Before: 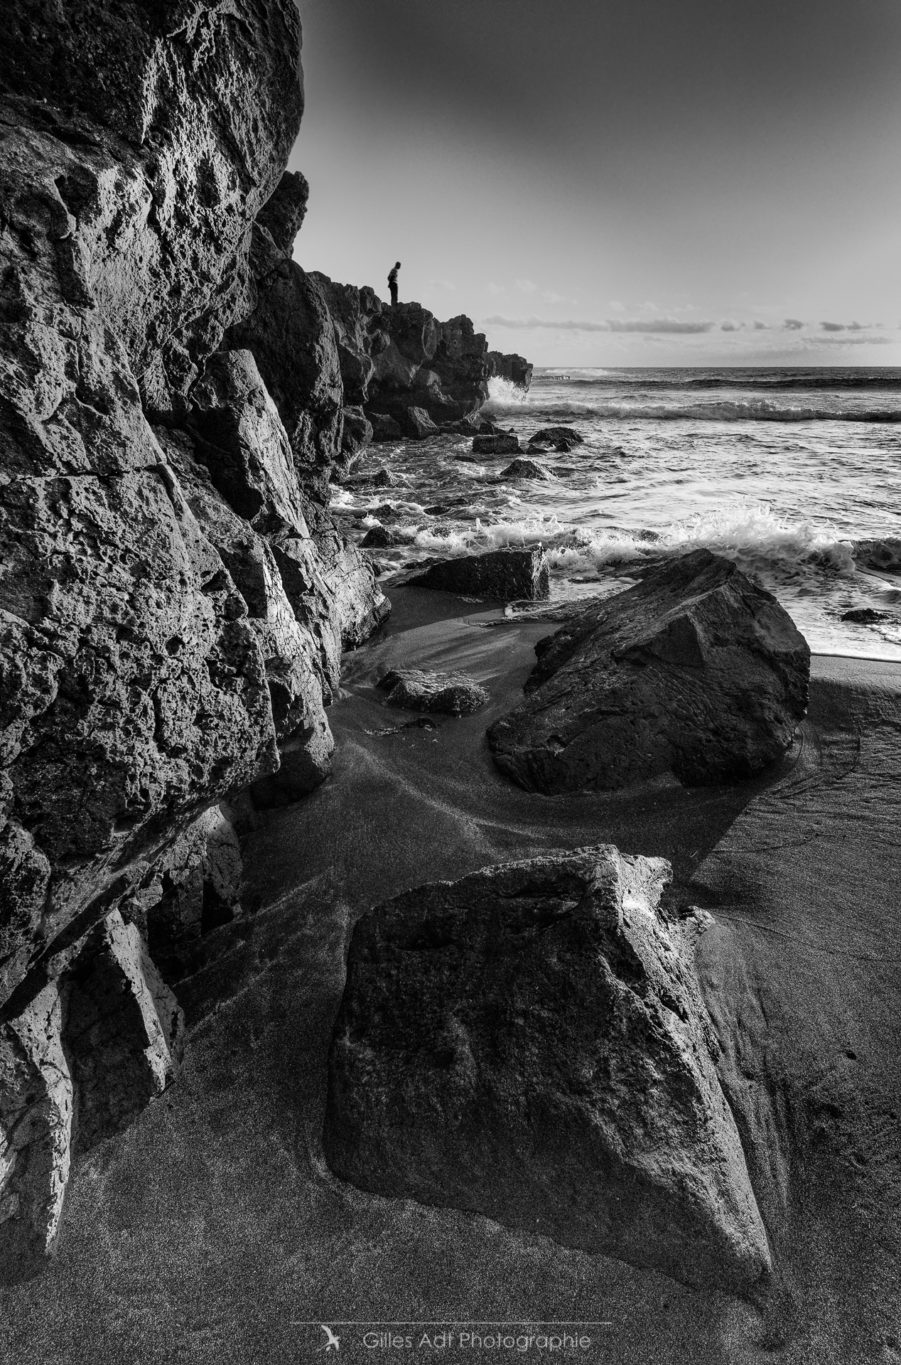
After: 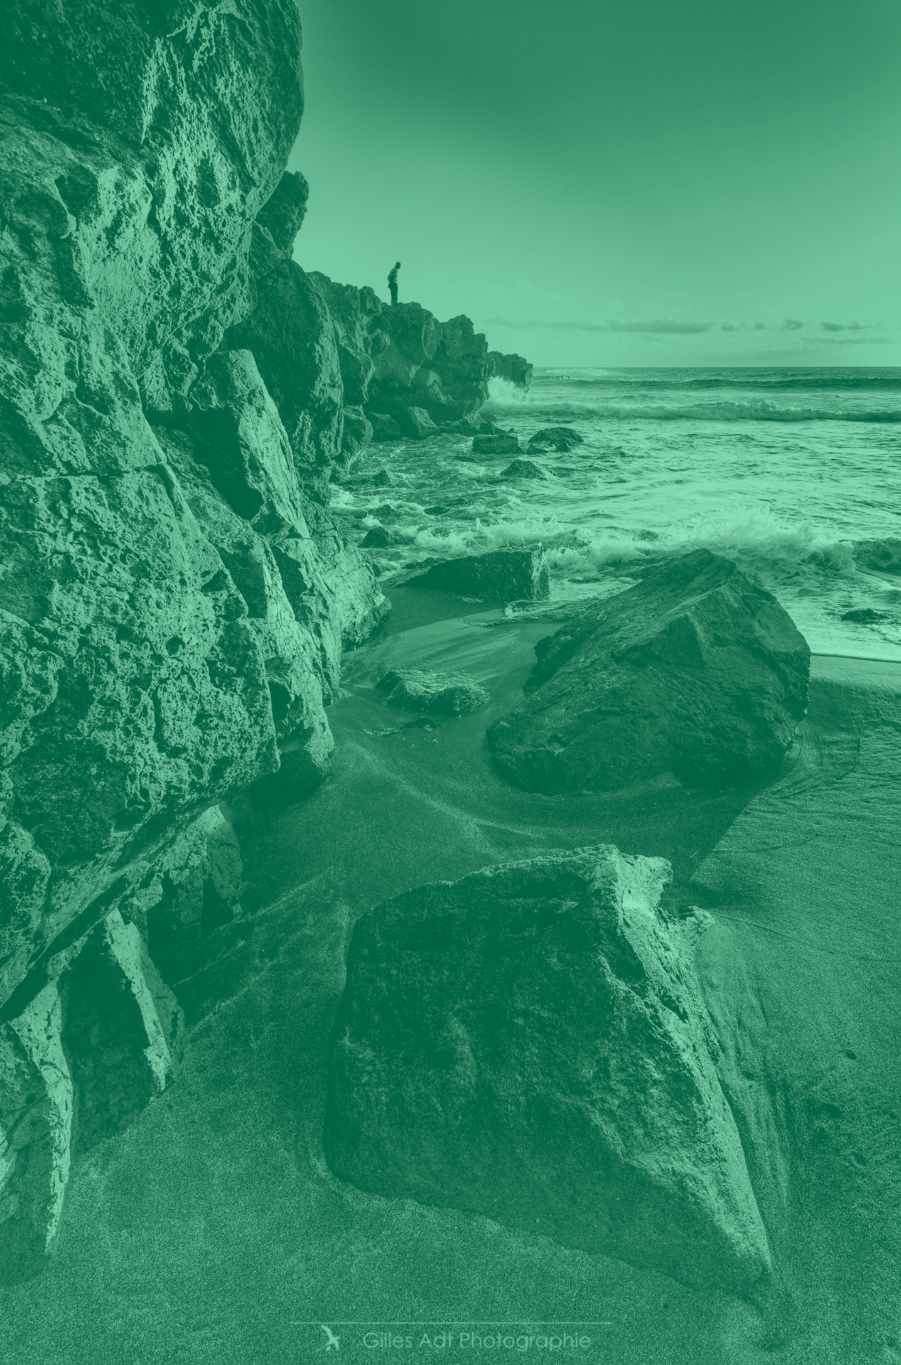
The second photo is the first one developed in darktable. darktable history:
colorize: hue 147.6°, saturation 65%, lightness 21.64%
color correction: highlights a* 4.02, highlights b* 4.98, shadows a* -7.55, shadows b* 4.98
